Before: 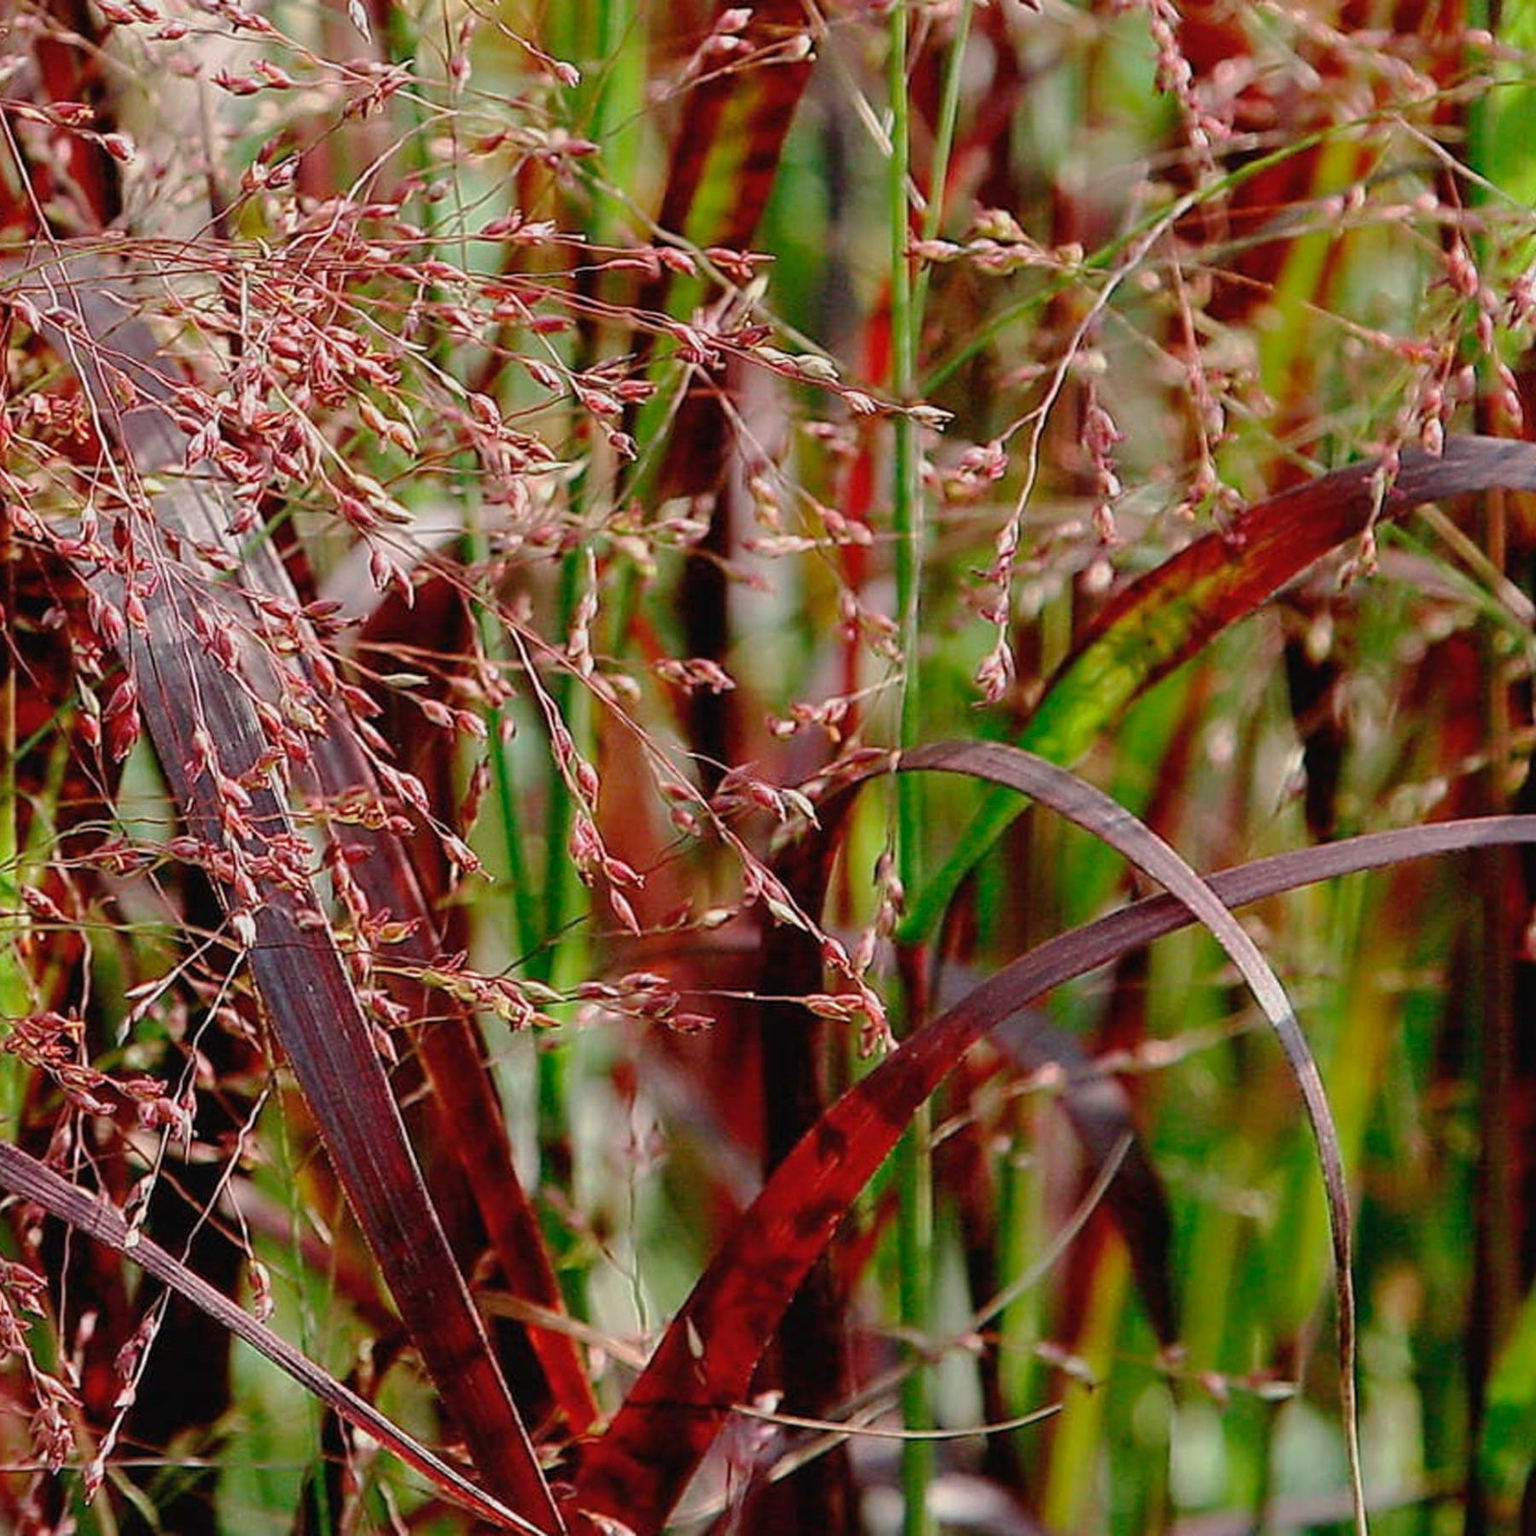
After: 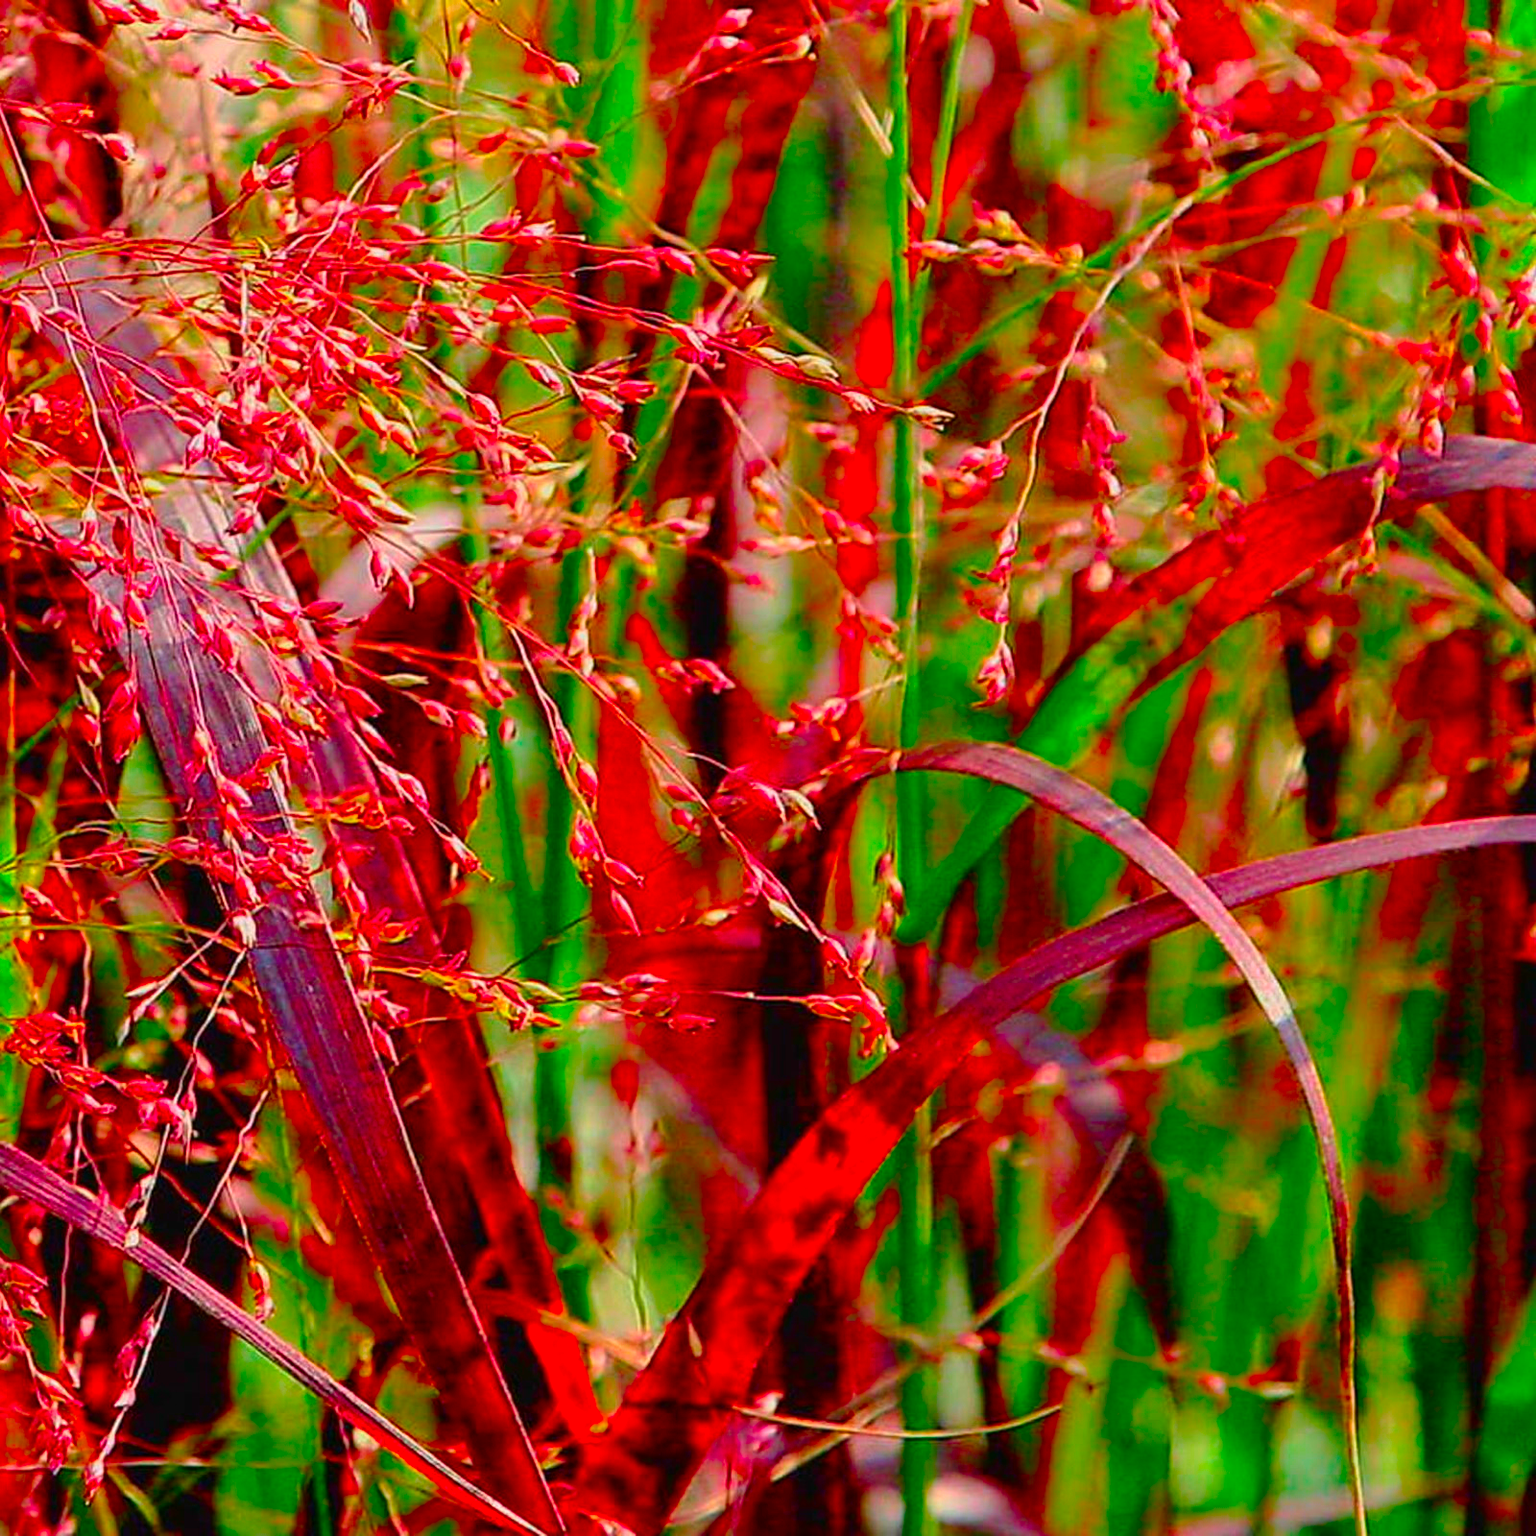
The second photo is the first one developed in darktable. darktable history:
color correction: saturation 3
